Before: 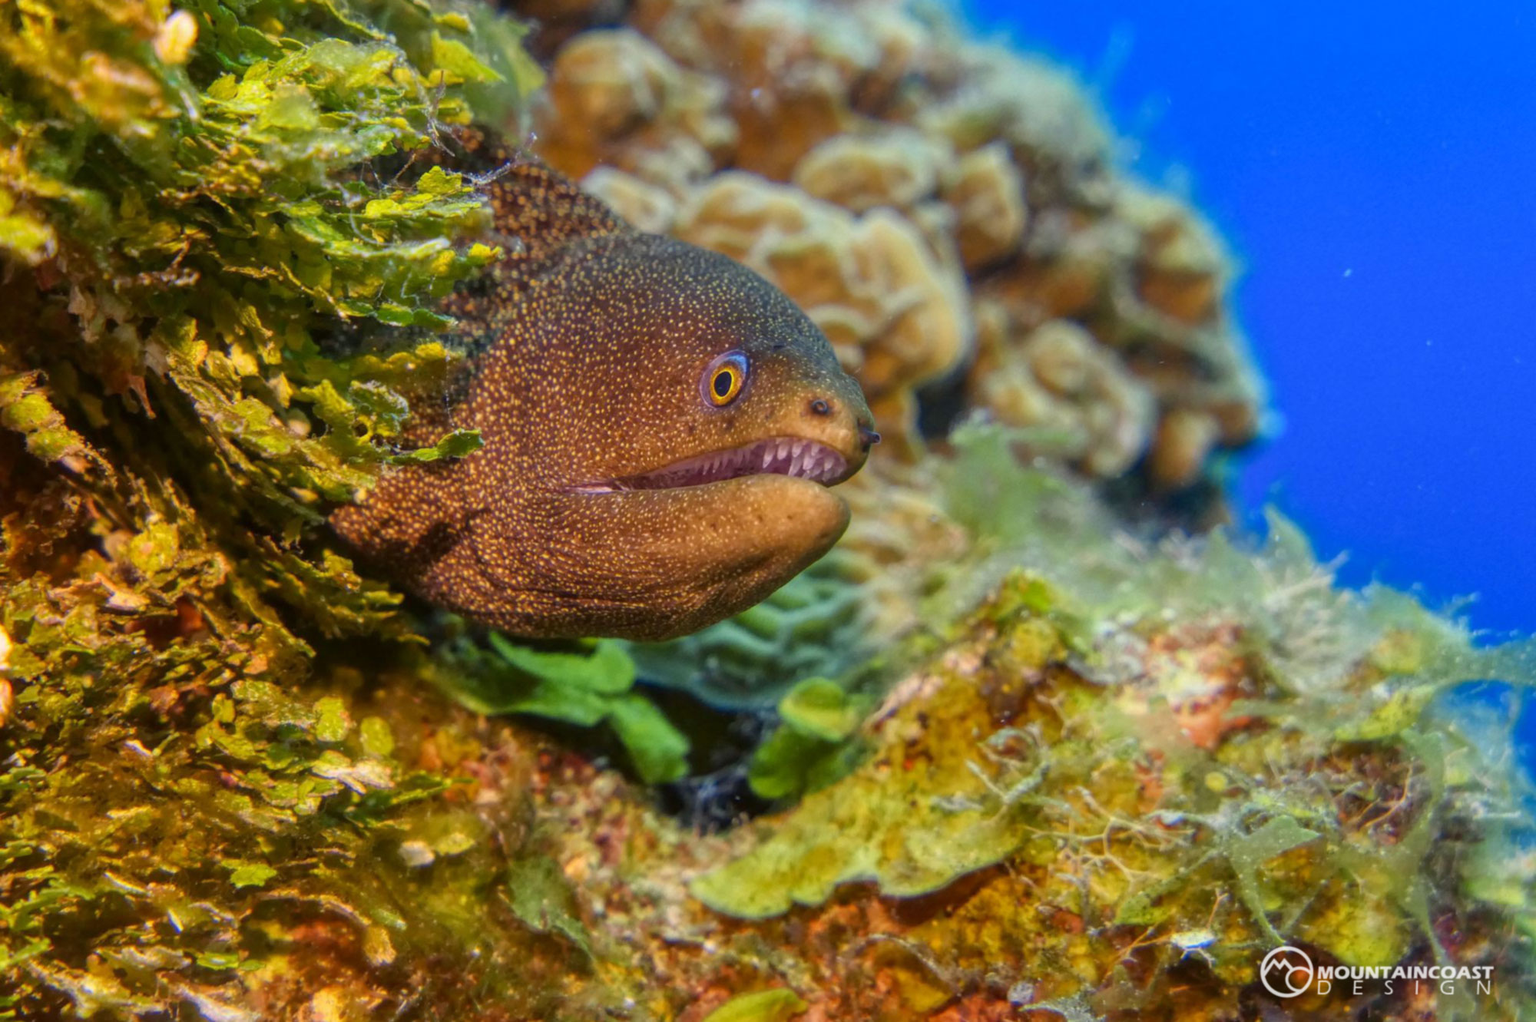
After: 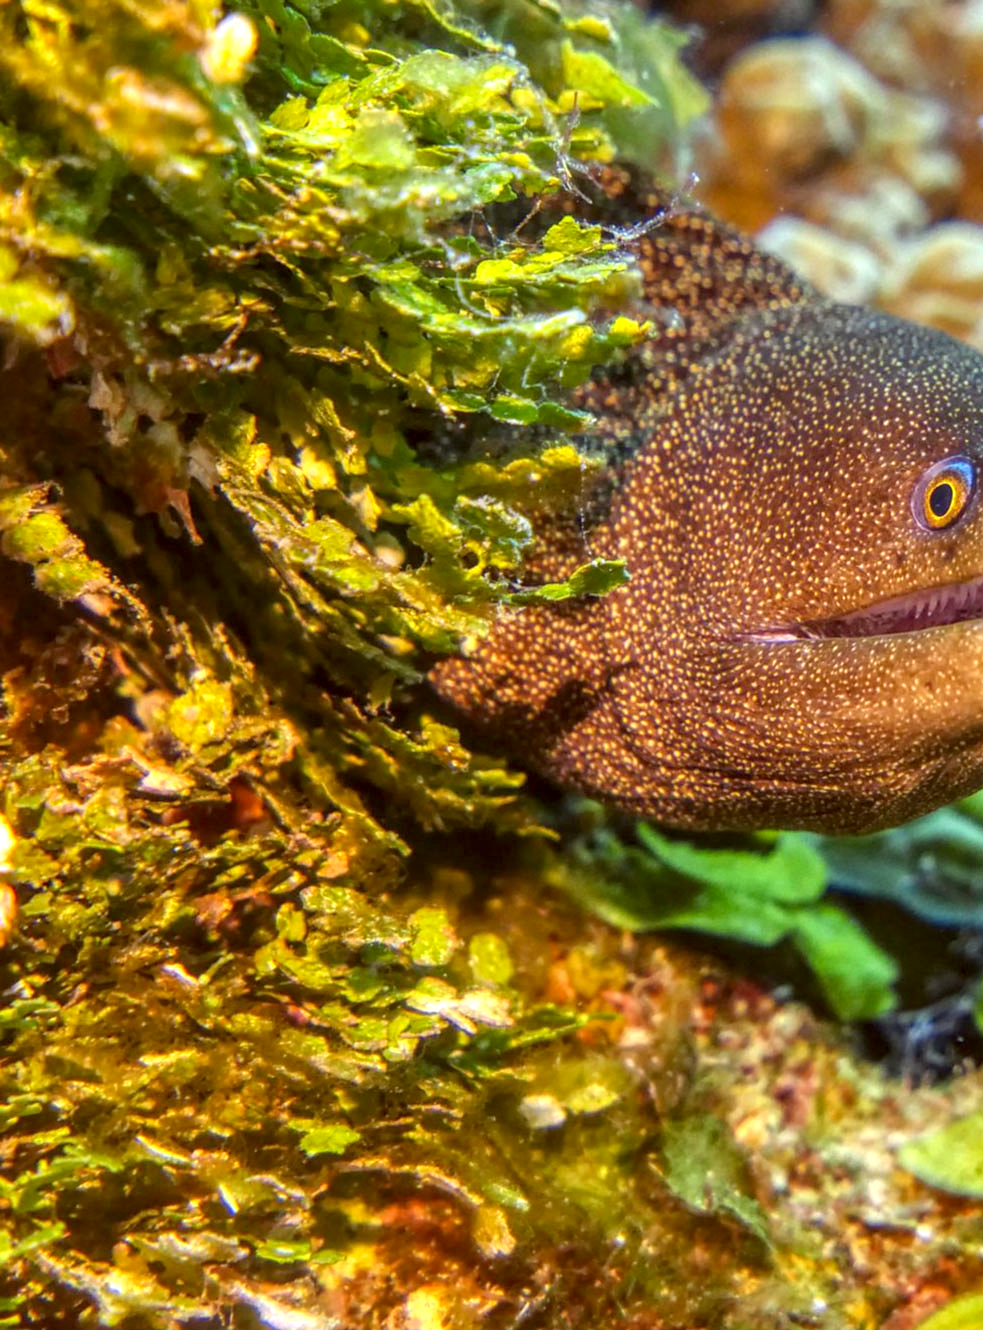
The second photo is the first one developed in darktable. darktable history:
local contrast: detail 130%
sharpen: radius 1, threshold 1
rotate and perspective: crop left 0, crop top 0
crop and rotate: left 0%, top 0%, right 50.845%
vibrance: on, module defaults
color correction: highlights a* -4.98, highlights b* -3.76, shadows a* 3.83, shadows b* 4.08
white balance: emerald 1
exposure: exposure 0.6 EV, compensate highlight preservation false
